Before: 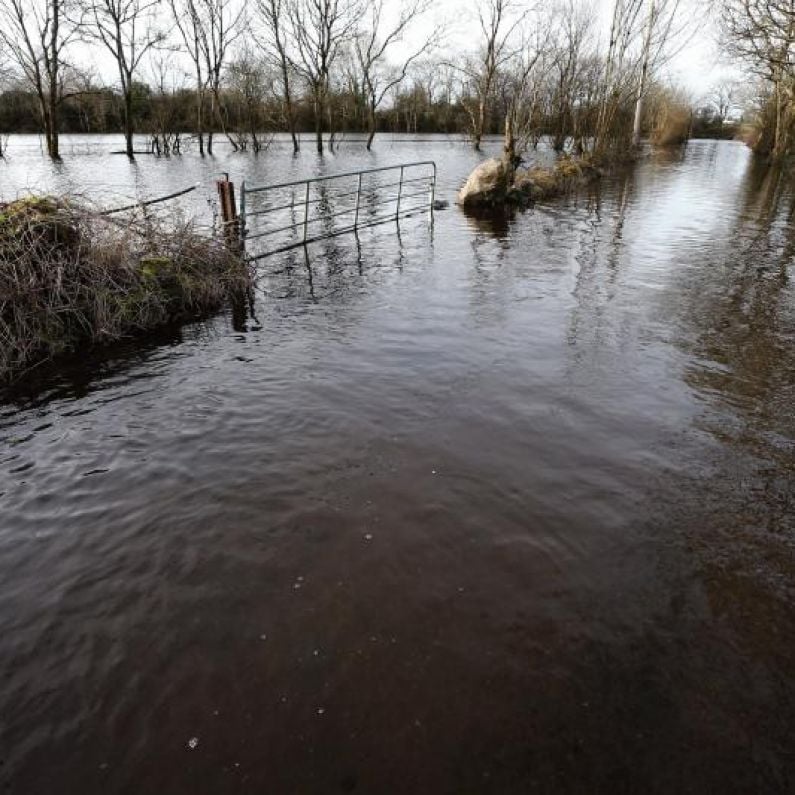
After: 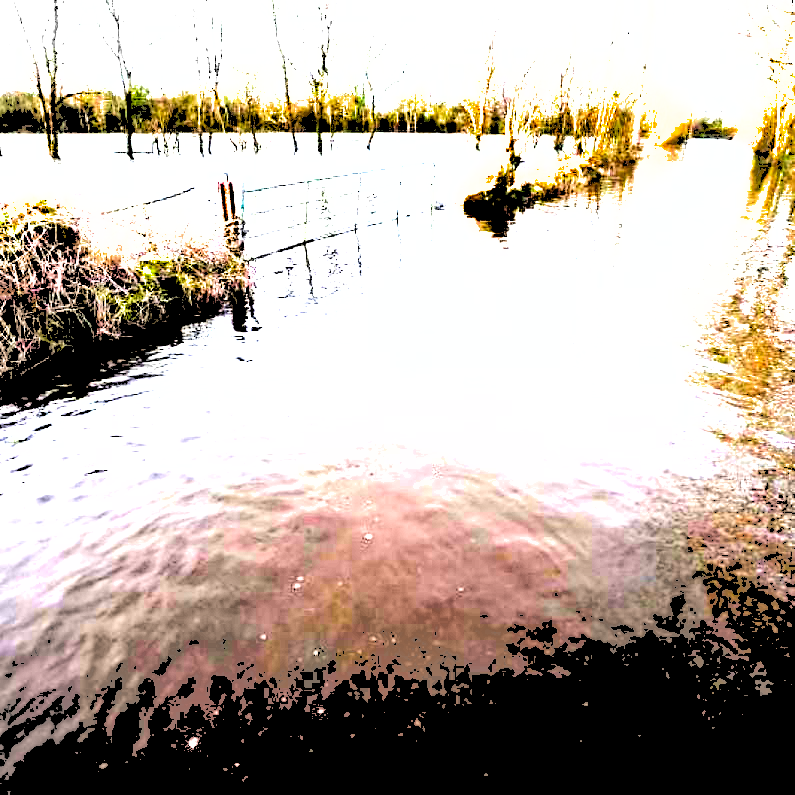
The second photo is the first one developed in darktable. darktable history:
exposure: black level correction 0, exposure 1.339 EV, compensate highlight preservation false
levels: levels [0.246, 0.256, 0.506]
shadows and highlights: shadows 38.35, highlights -74.08
